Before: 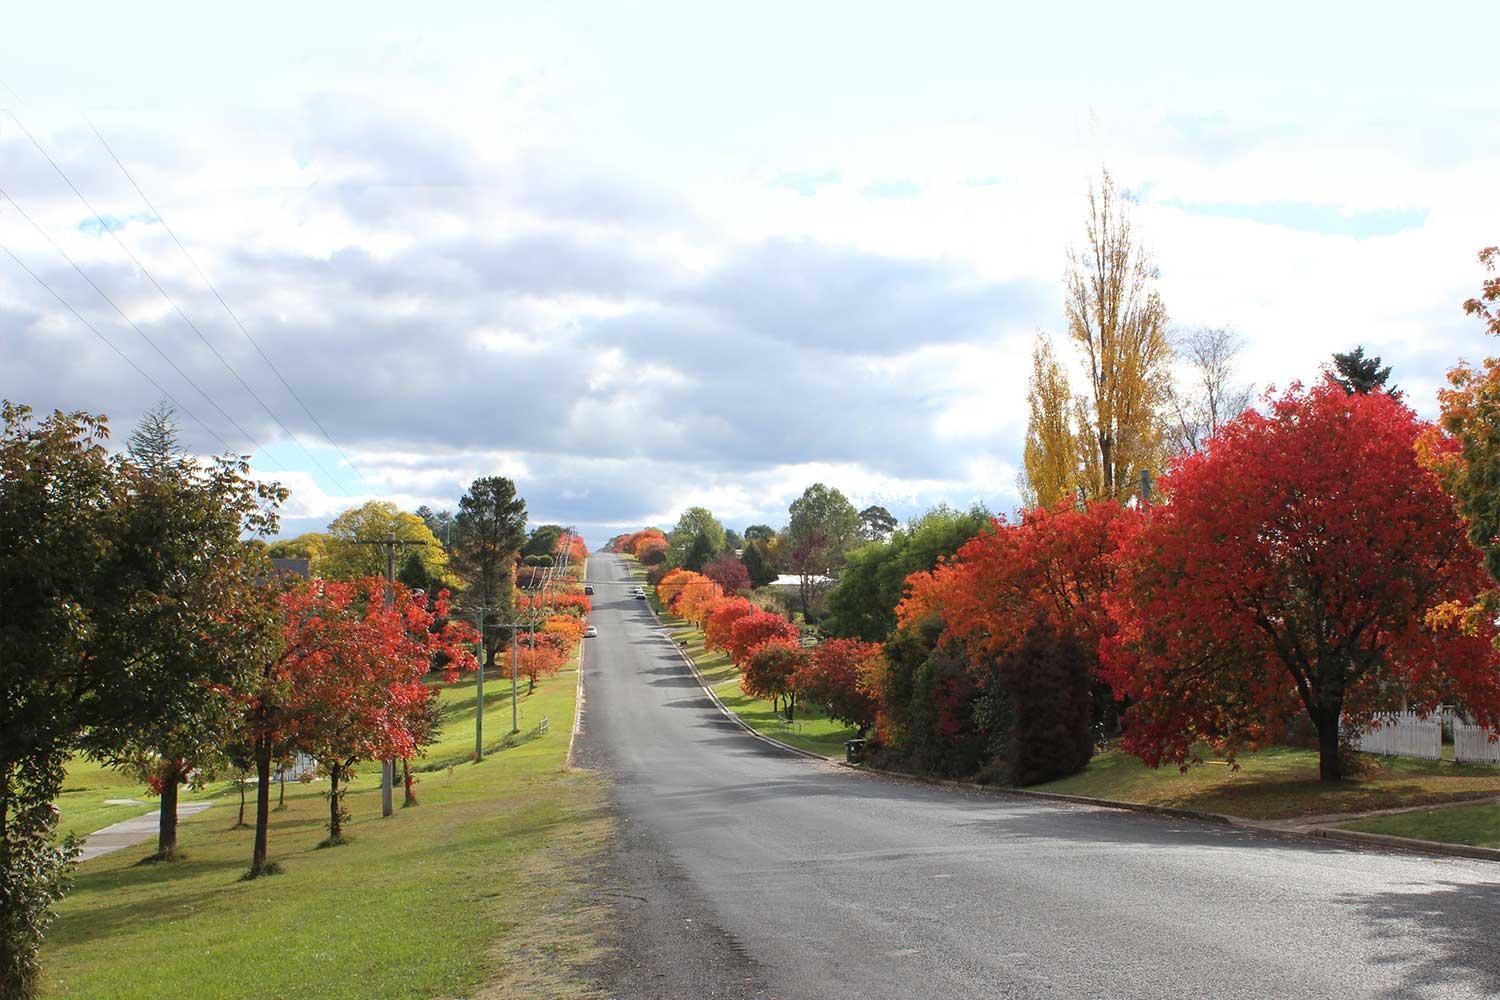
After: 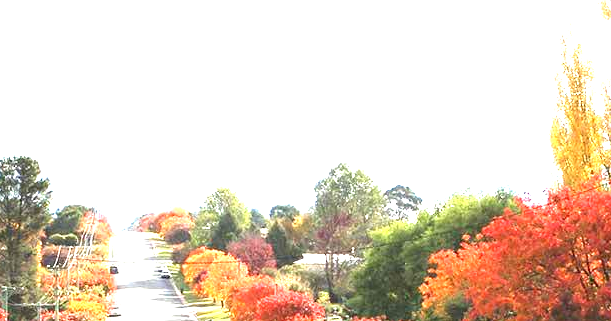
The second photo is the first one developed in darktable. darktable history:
crop: left 31.683%, top 32.15%, right 27.578%, bottom 35.708%
exposure: black level correction 0, exposure 1.892 EV, compensate exposure bias true, compensate highlight preservation false
